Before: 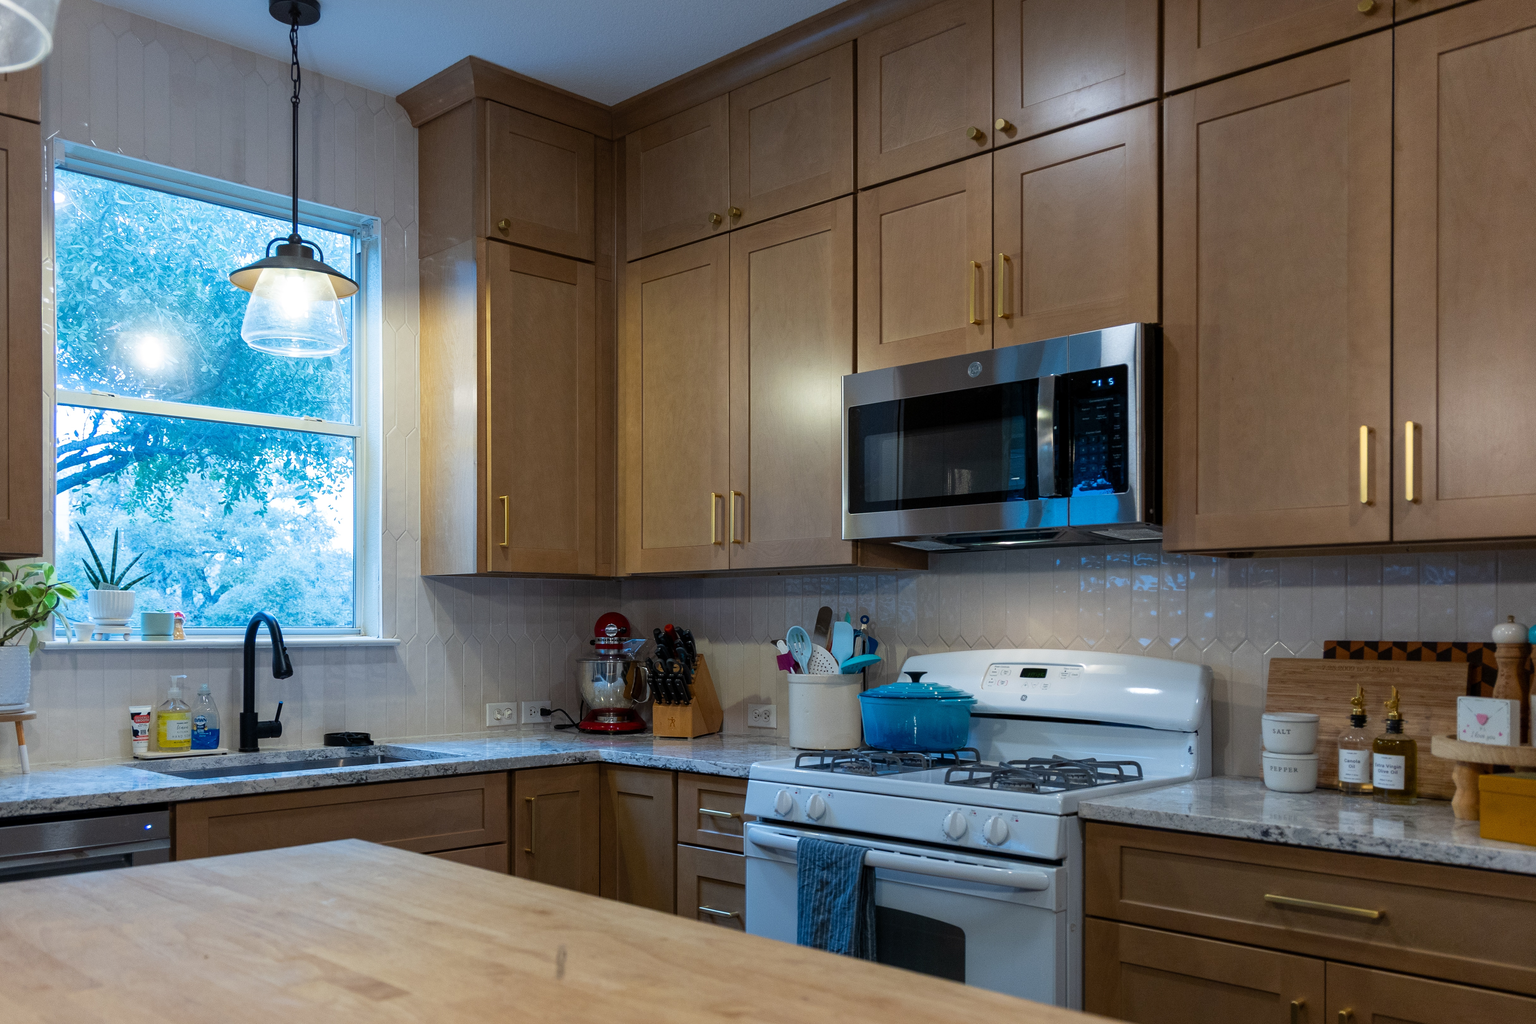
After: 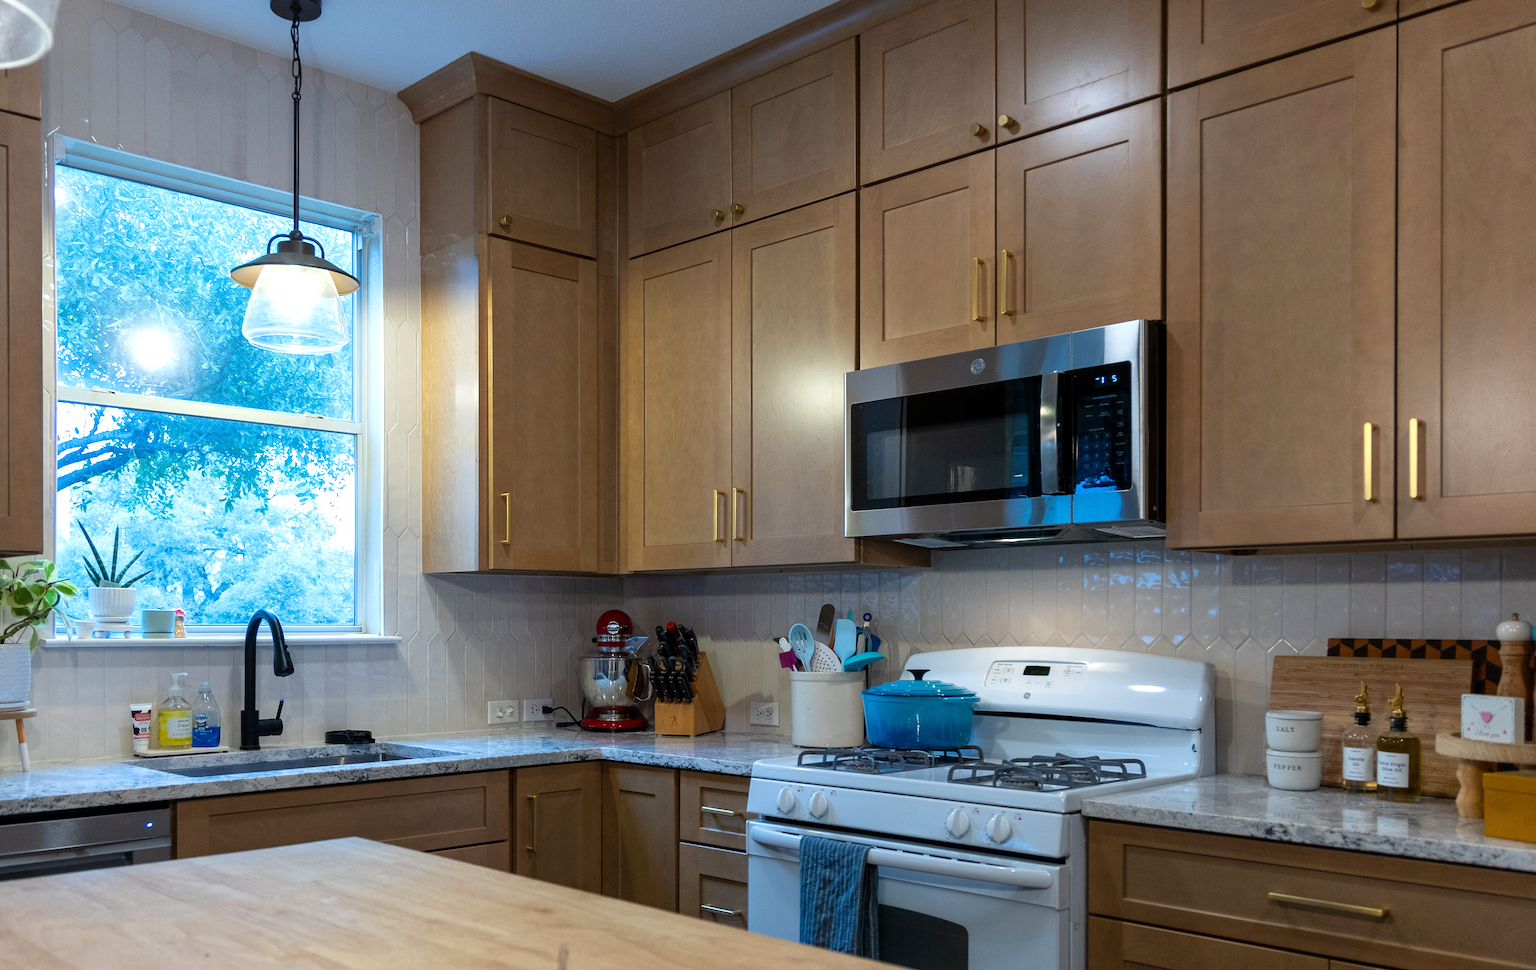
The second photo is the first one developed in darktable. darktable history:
crop: top 0.448%, right 0.264%, bottom 5.045%
exposure: exposure 0.3 EV, compensate highlight preservation false
